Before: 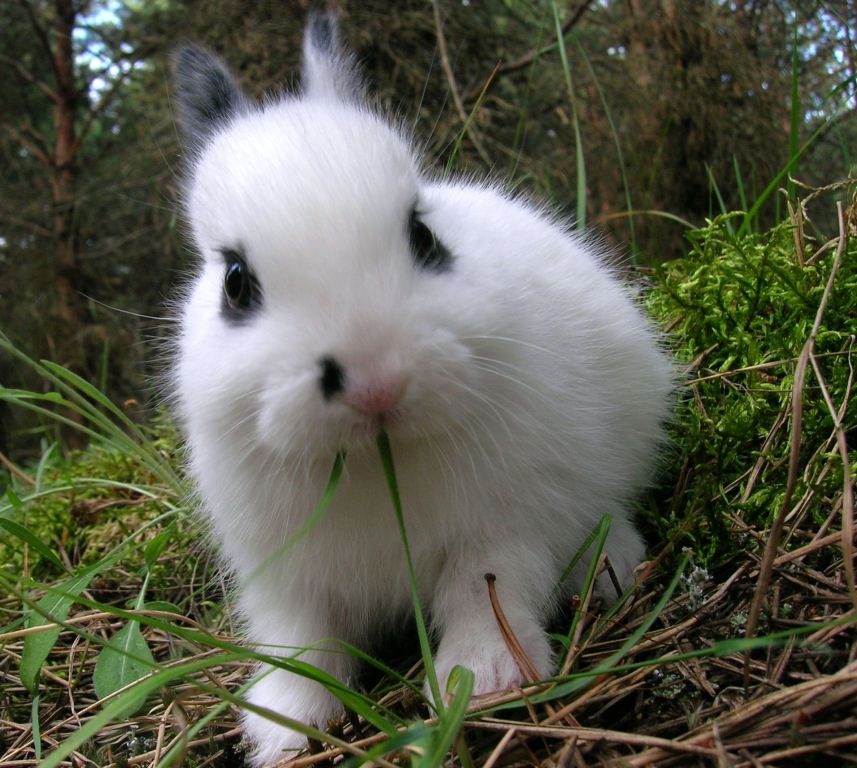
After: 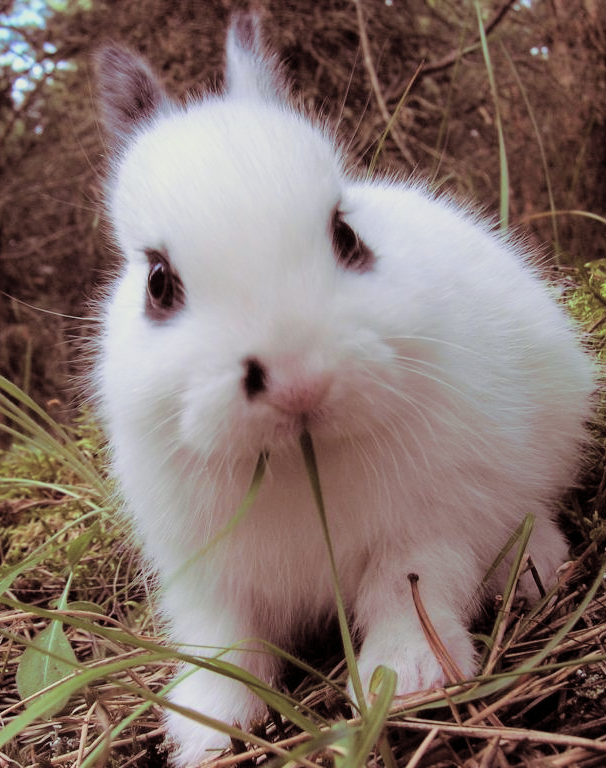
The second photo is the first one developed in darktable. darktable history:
split-toning: on, module defaults
crop and rotate: left 9.061%, right 20.142%
filmic rgb: middle gray luminance 18.42%, black relative exposure -10.5 EV, white relative exposure 3.4 EV, threshold 6 EV, target black luminance 0%, hardness 6.03, latitude 99%, contrast 0.847, shadows ↔ highlights balance 0.505%, add noise in highlights 0, preserve chrominance max RGB, color science v3 (2019), use custom middle-gray values true, iterations of high-quality reconstruction 0, contrast in highlights soft, enable highlight reconstruction true
contrast brightness saturation: contrast 0.14, brightness 0.21
